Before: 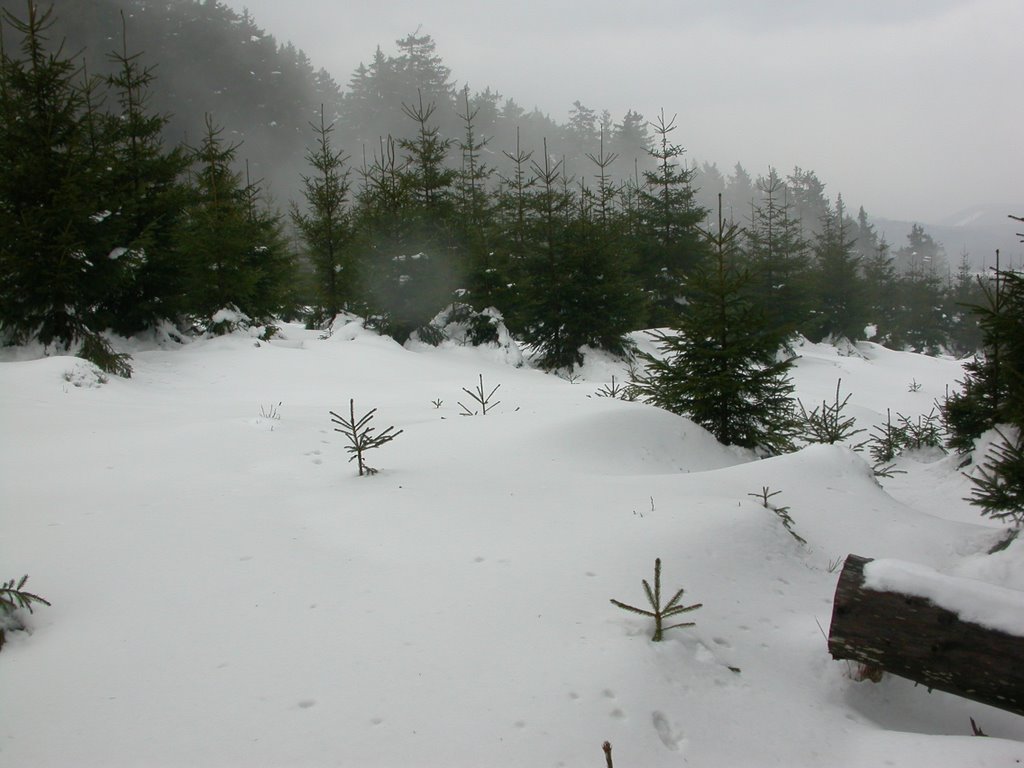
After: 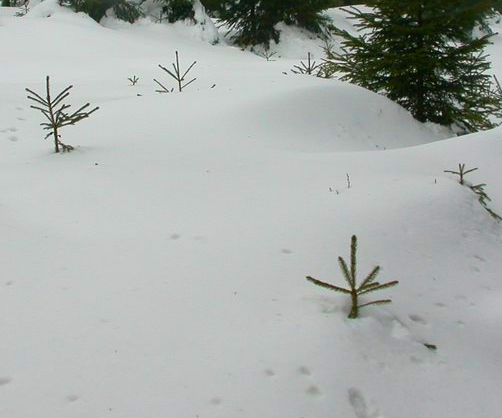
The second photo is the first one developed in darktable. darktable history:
color balance rgb: perceptual saturation grading › global saturation 30.322%
crop: left 29.715%, top 42.105%, right 21.204%, bottom 3.459%
velvia: on, module defaults
